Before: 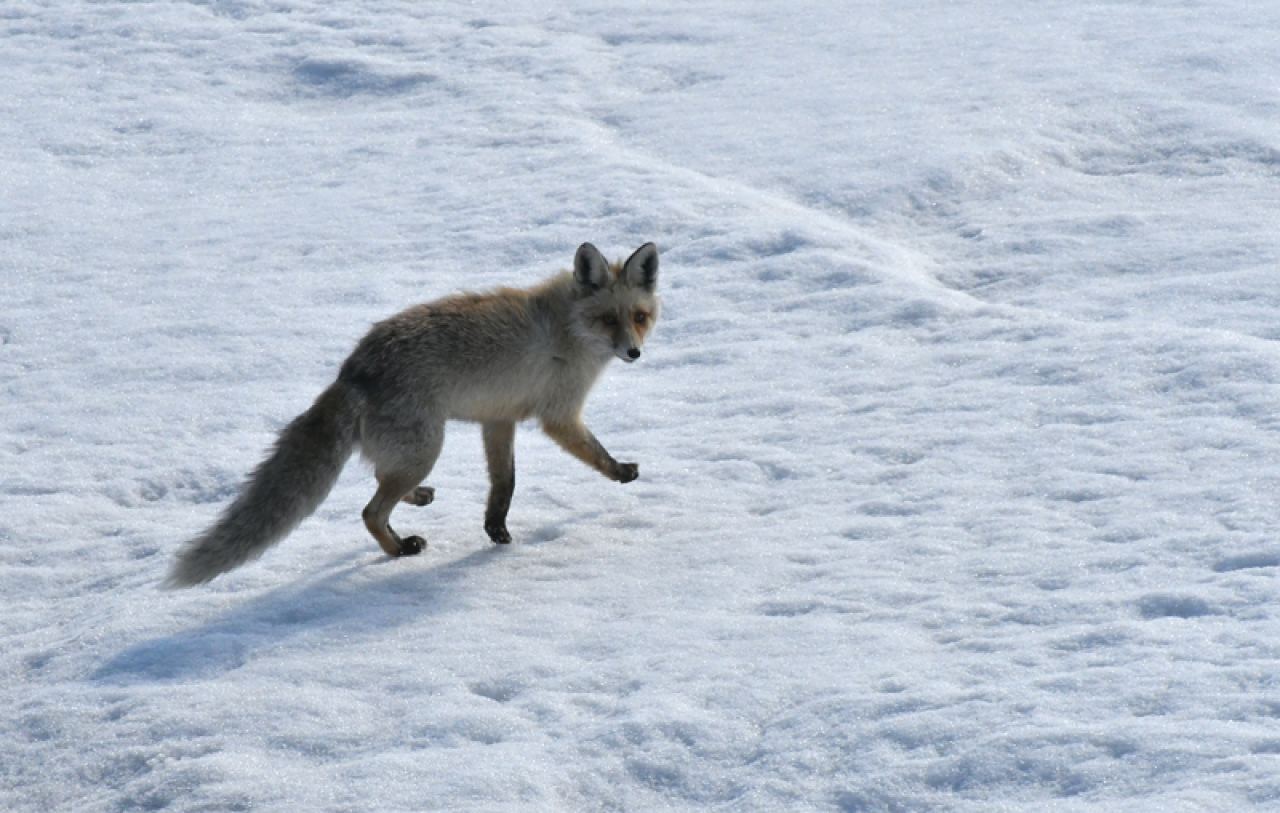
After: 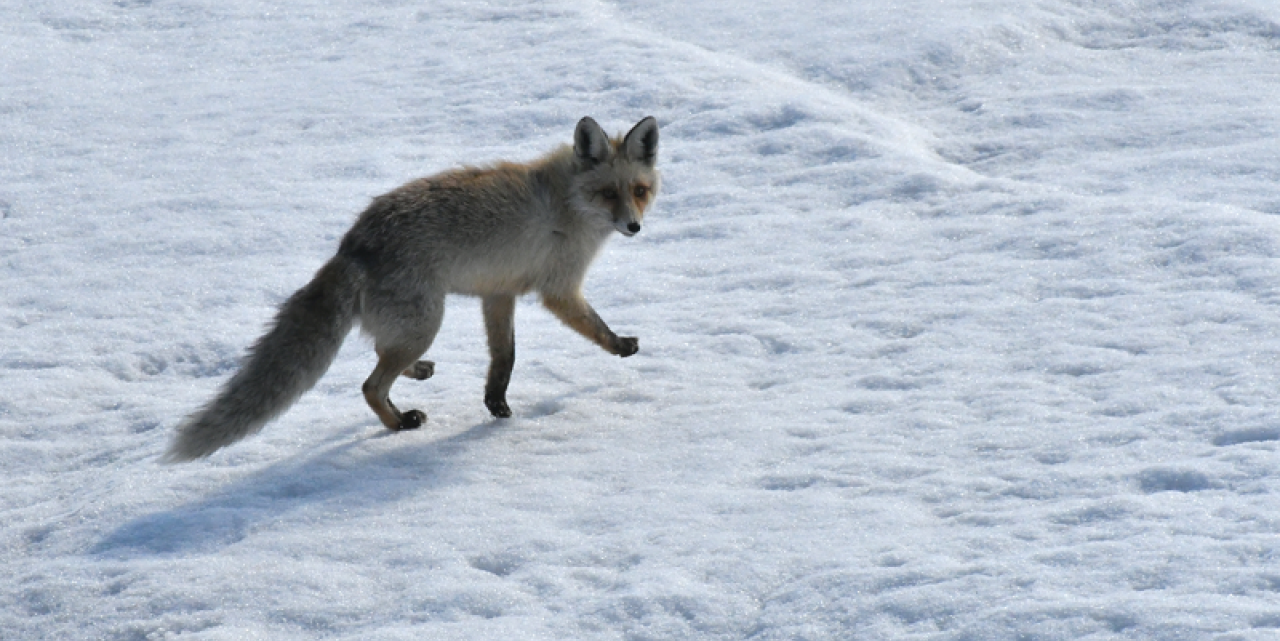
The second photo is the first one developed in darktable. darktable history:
crop and rotate: top 15.727%, bottom 5.387%
